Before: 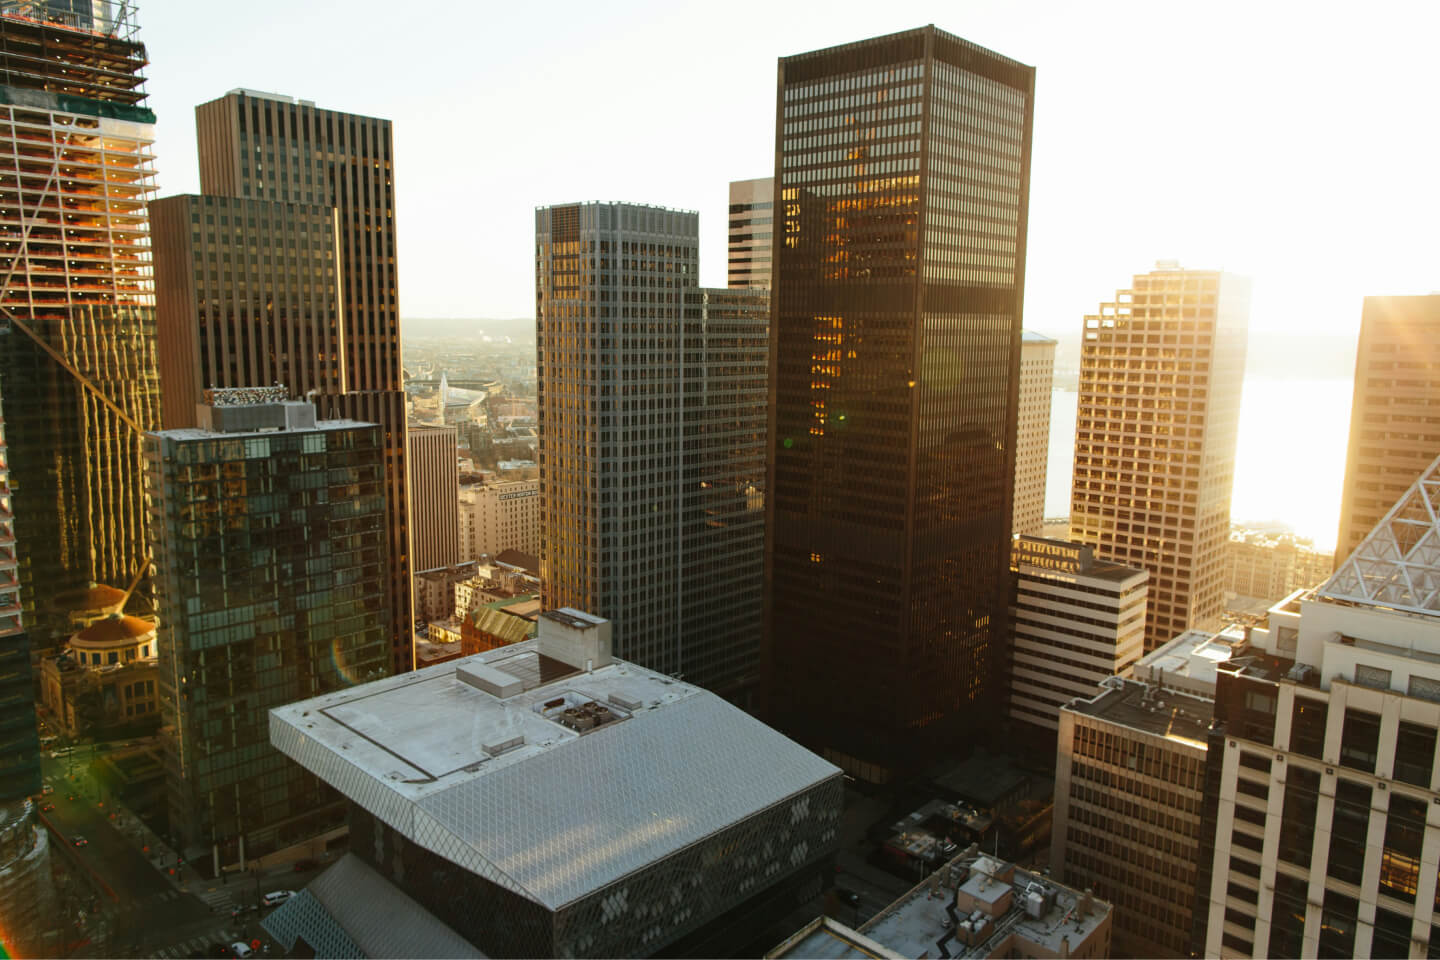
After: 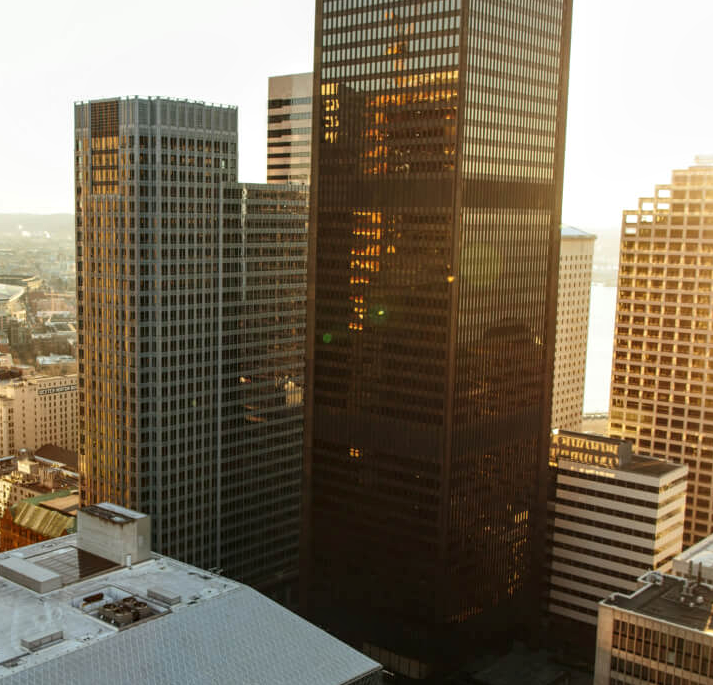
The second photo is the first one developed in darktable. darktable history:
crop: left 32.075%, top 10.976%, right 18.355%, bottom 17.596%
local contrast: detail 130%
